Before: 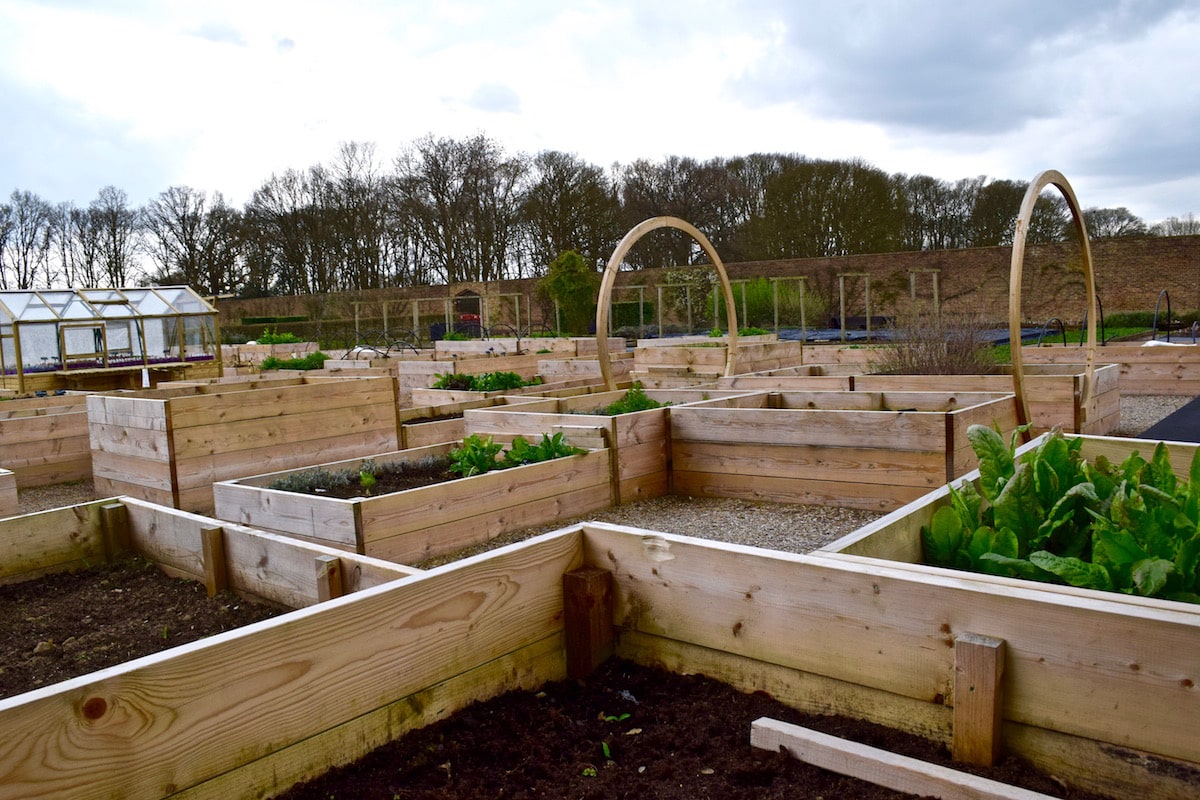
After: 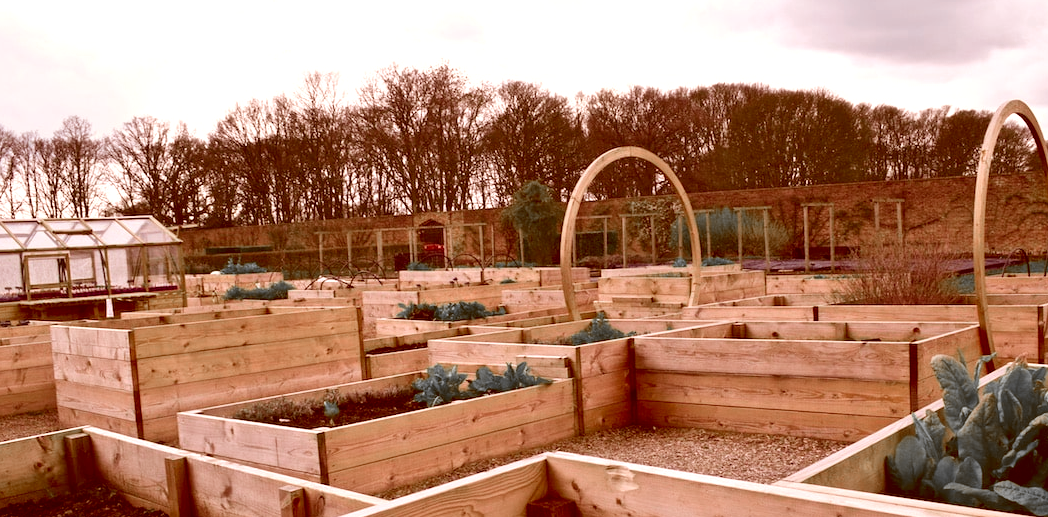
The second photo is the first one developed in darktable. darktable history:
color correction: highlights a* 9.16, highlights b* 8.92, shadows a* 39.34, shadows b* 39.92, saturation 0.775
crop: left 3.008%, top 8.856%, right 9.628%, bottom 26.465%
color zones: curves: ch0 [(0, 0.65) (0.096, 0.644) (0.221, 0.539) (0.429, 0.5) (0.571, 0.5) (0.714, 0.5) (0.857, 0.5) (1, 0.65)]; ch1 [(0, 0.5) (0.143, 0.5) (0.257, -0.002) (0.429, 0.04) (0.571, -0.001) (0.714, -0.015) (0.857, 0.024) (1, 0.5)]
